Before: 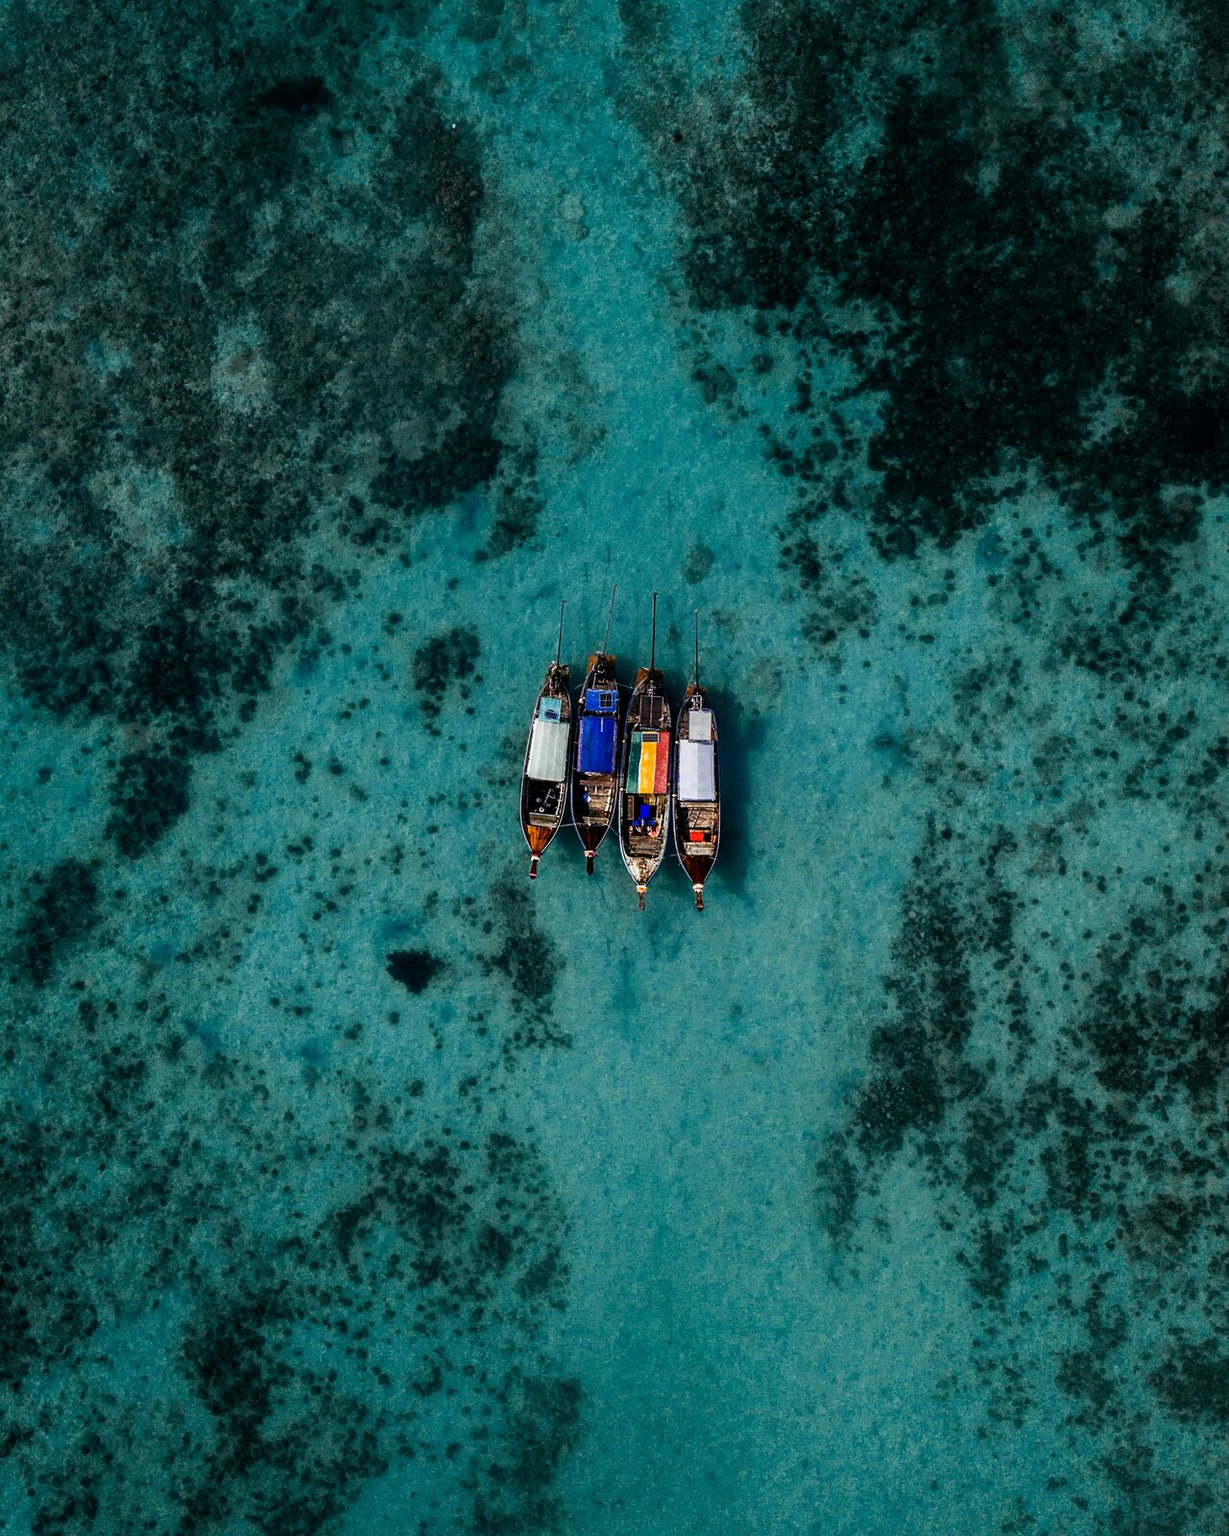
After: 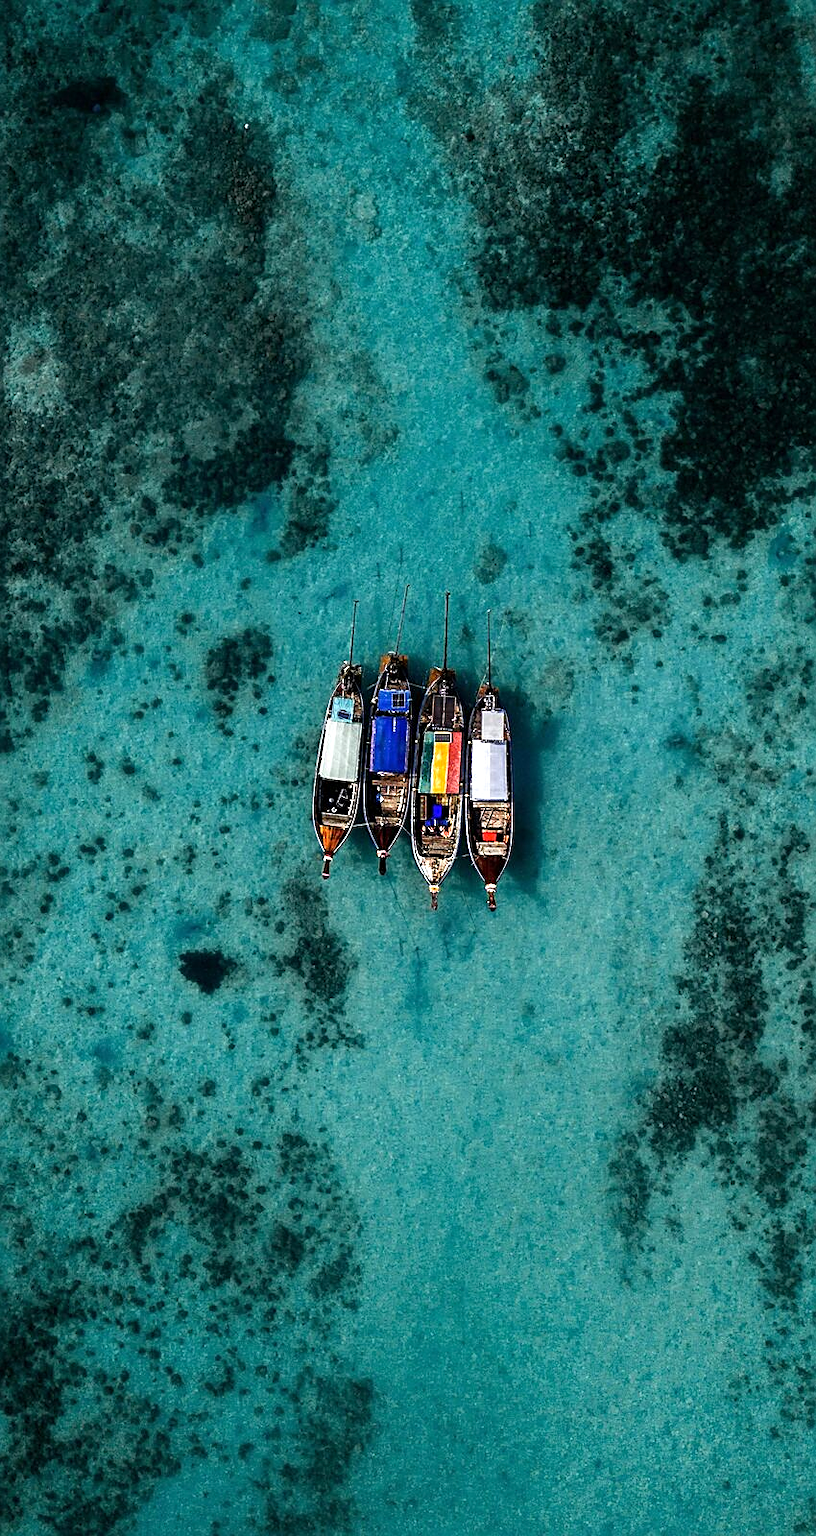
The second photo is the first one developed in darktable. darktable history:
crop: left 16.899%, right 16.556%
exposure: exposure 0.493 EV, compensate highlight preservation false
sharpen: on, module defaults
